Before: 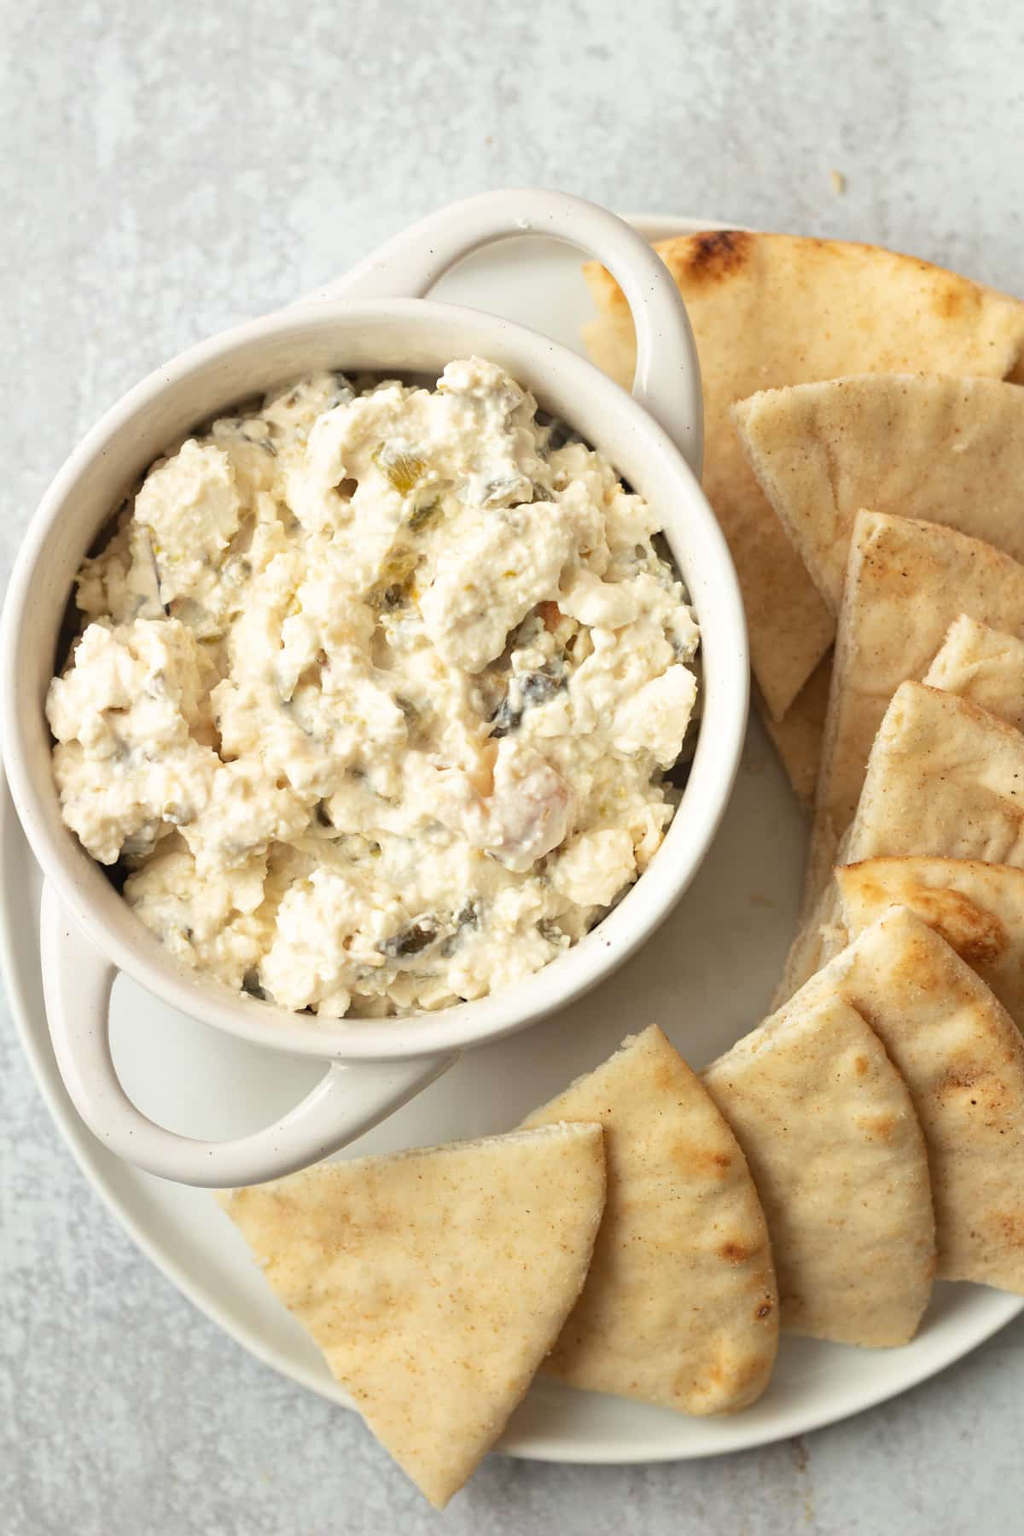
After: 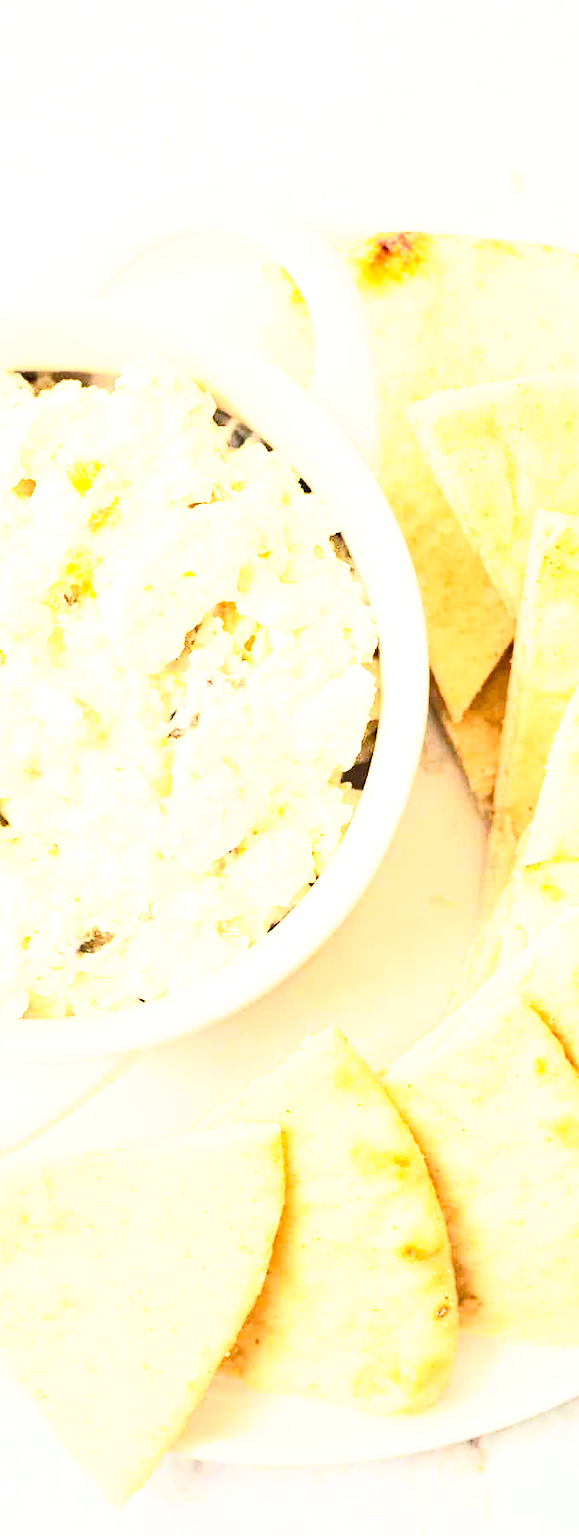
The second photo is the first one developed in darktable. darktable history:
base curve: curves: ch0 [(0, 0) (0.088, 0.125) (0.176, 0.251) (0.354, 0.501) (0.613, 0.749) (1, 0.877)], preserve colors none
rgb levels: levels [[0.01, 0.419, 0.839], [0, 0.5, 1], [0, 0.5, 1]]
crop: left 31.458%, top 0%, right 11.876%
color balance rgb: linear chroma grading › shadows -8%, linear chroma grading › global chroma 10%, perceptual saturation grading › global saturation 2%, perceptual saturation grading › highlights -2%, perceptual saturation grading › mid-tones 4%, perceptual saturation grading › shadows 8%, perceptual brilliance grading › global brilliance 2%, perceptual brilliance grading › highlights -4%, global vibrance 16%, saturation formula JzAzBz (2021)
contrast brightness saturation: contrast 0.62, brightness 0.34, saturation 0.14
exposure: black level correction 0, exposure 1.45 EV, compensate exposure bias true, compensate highlight preservation false
